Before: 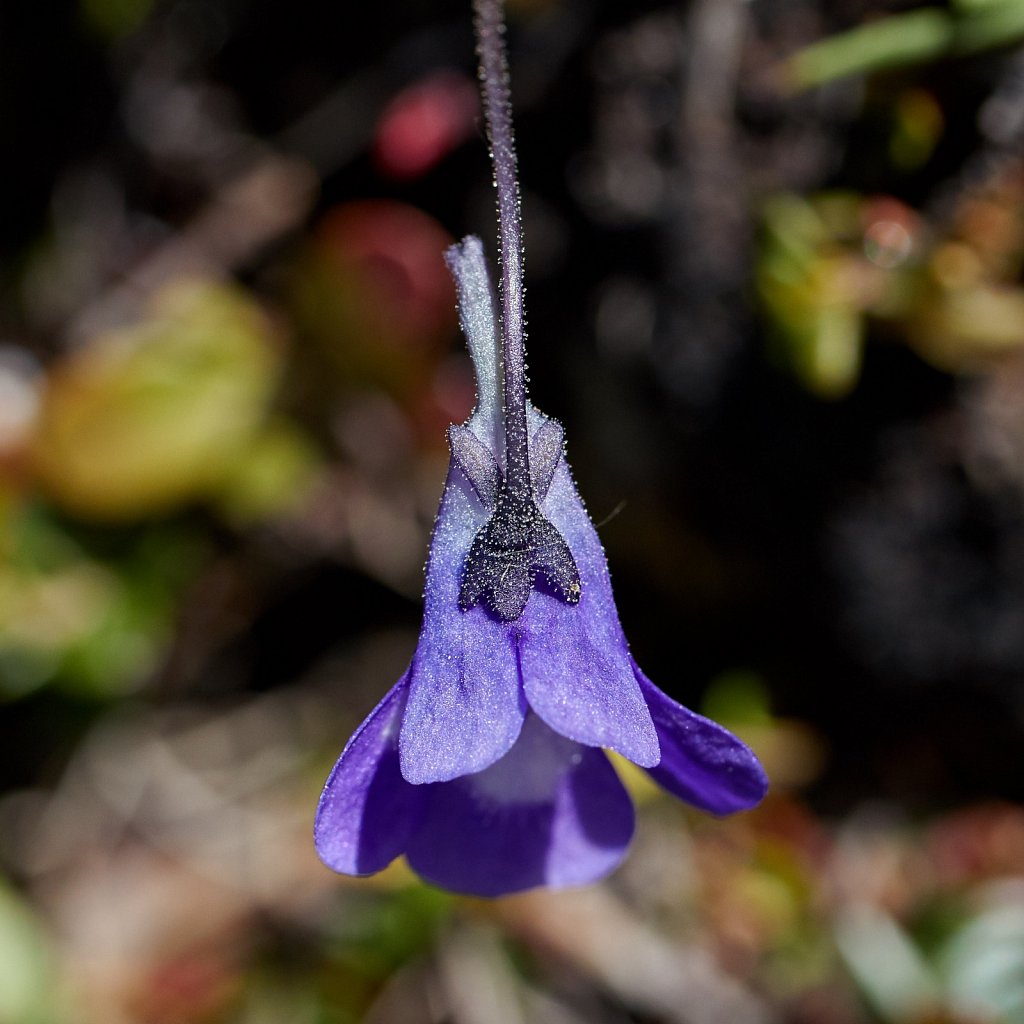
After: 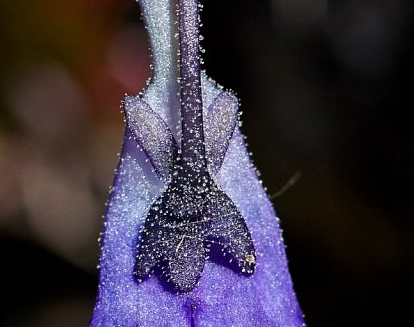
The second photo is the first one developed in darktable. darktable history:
crop: left 31.751%, top 32.172%, right 27.8%, bottom 35.83%
vignetting: fall-off start 88.53%, fall-off radius 44.2%, saturation 0.376, width/height ratio 1.161
